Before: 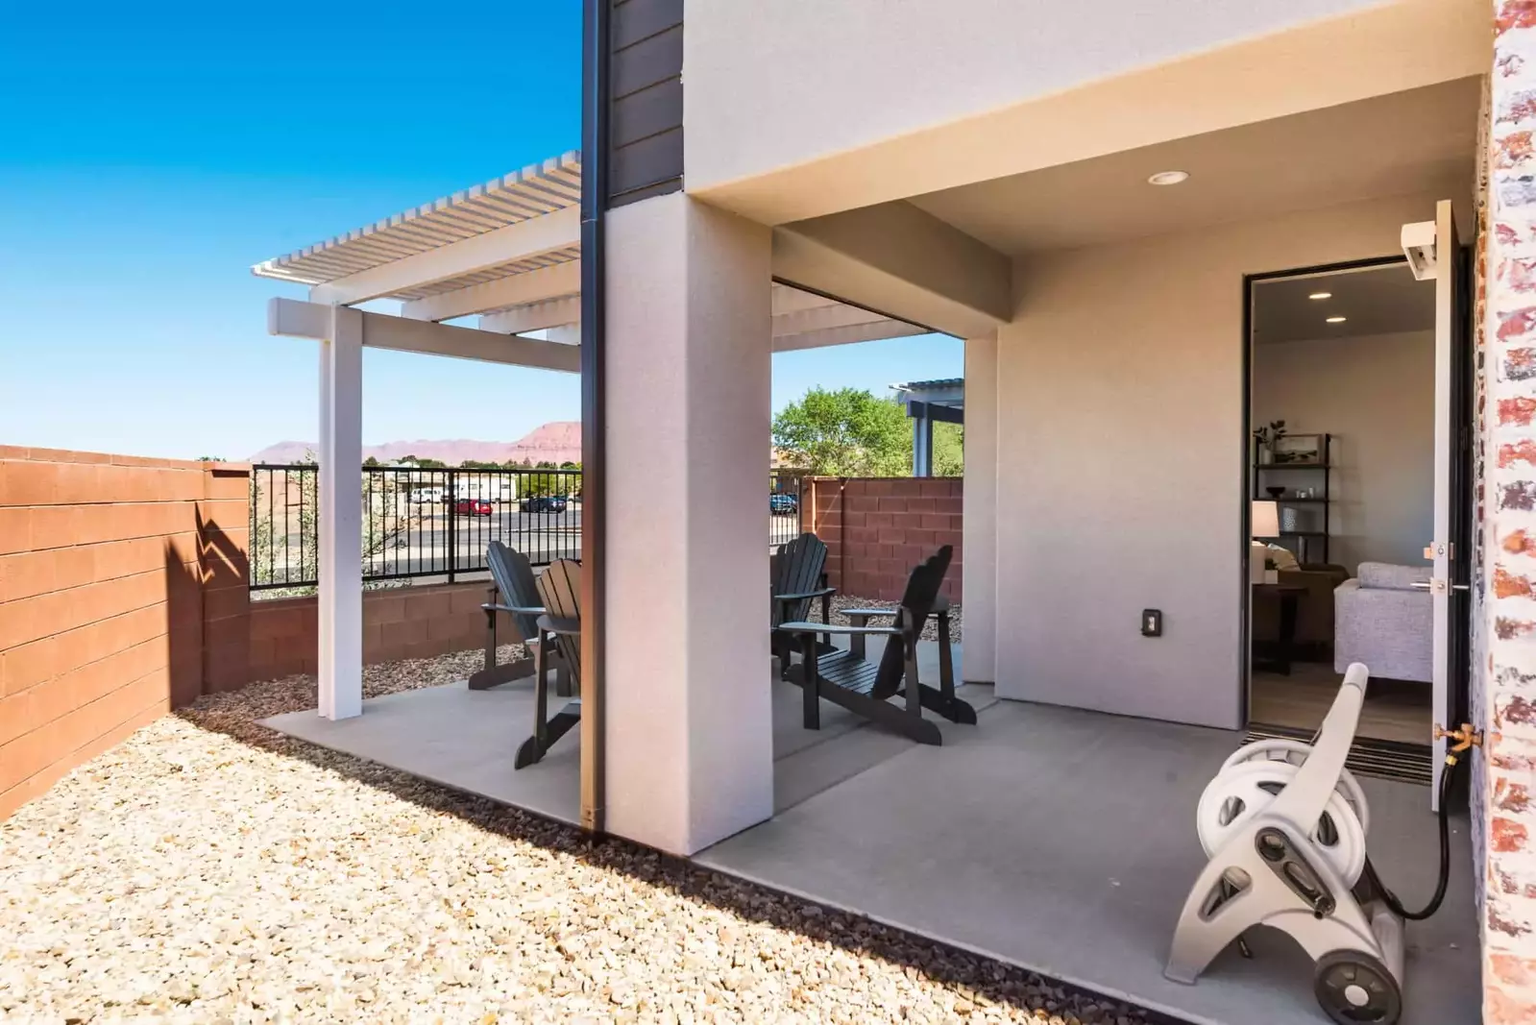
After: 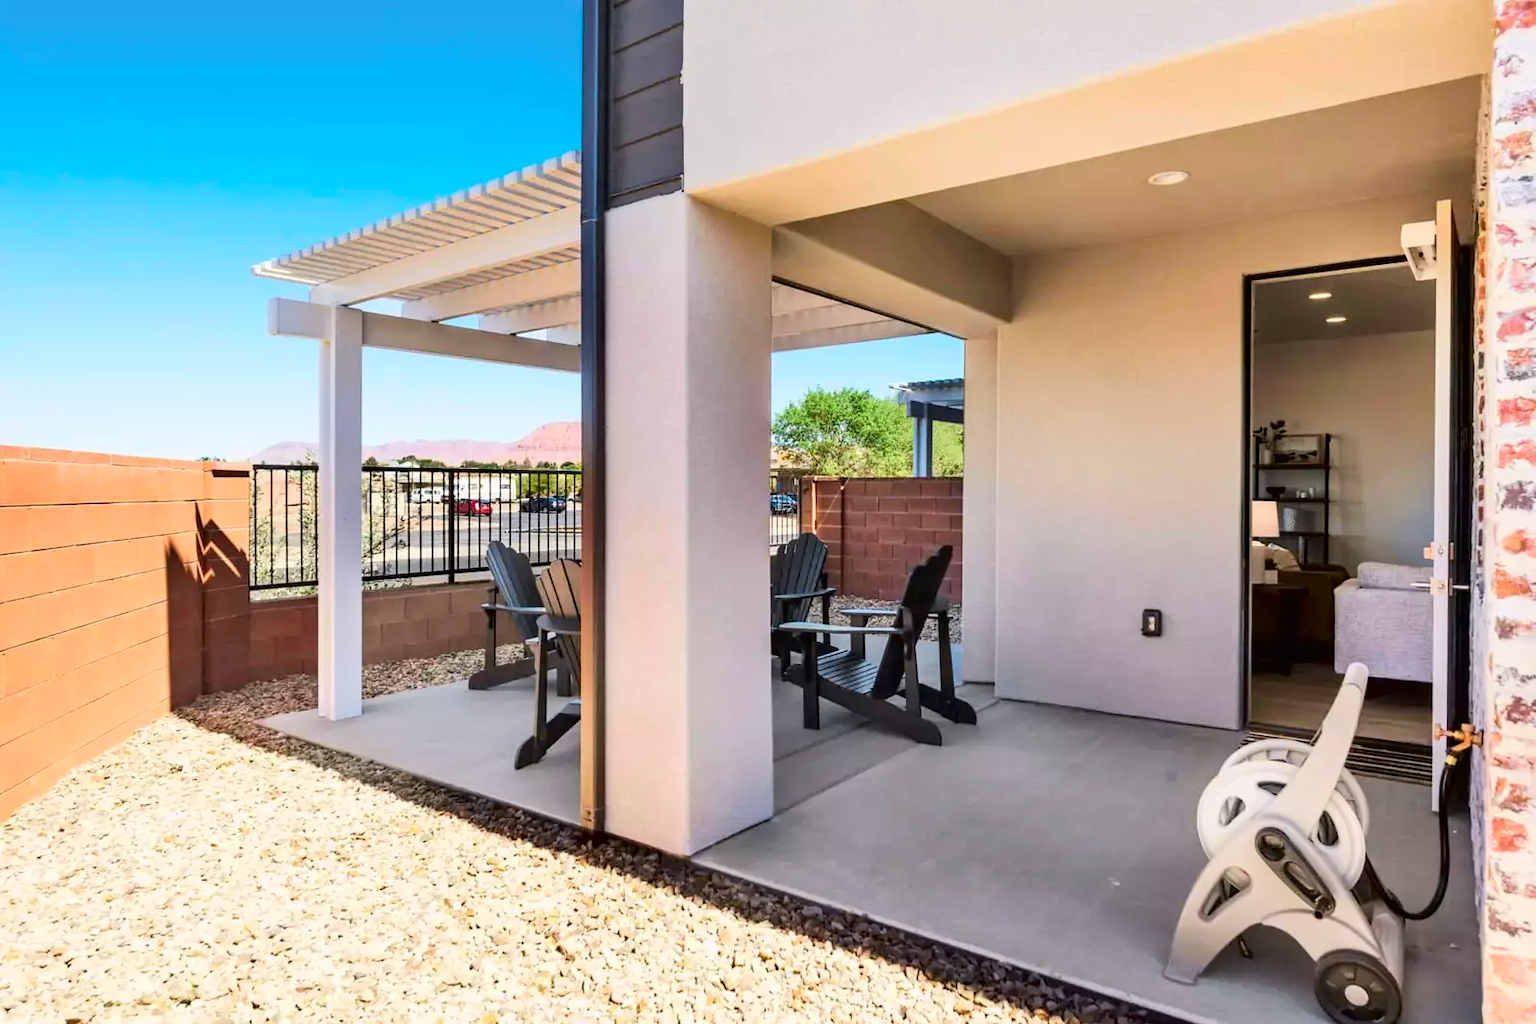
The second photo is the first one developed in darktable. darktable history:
tone curve: curves: ch0 [(0, 0.013) (0.054, 0.018) (0.205, 0.191) (0.289, 0.292) (0.39, 0.424) (0.493, 0.551) (0.666, 0.743) (0.795, 0.841) (1, 0.998)]; ch1 [(0, 0) (0.385, 0.343) (0.439, 0.415) (0.494, 0.495) (0.501, 0.501) (0.51, 0.509) (0.548, 0.554) (0.586, 0.601) (0.66, 0.687) (0.783, 0.804) (1, 1)]; ch2 [(0, 0) (0.304, 0.31) (0.403, 0.399) (0.441, 0.428) (0.47, 0.469) (0.498, 0.496) (0.524, 0.538) (0.566, 0.579) (0.633, 0.665) (0.7, 0.711) (1, 1)], color space Lab, independent channels, preserve colors none
